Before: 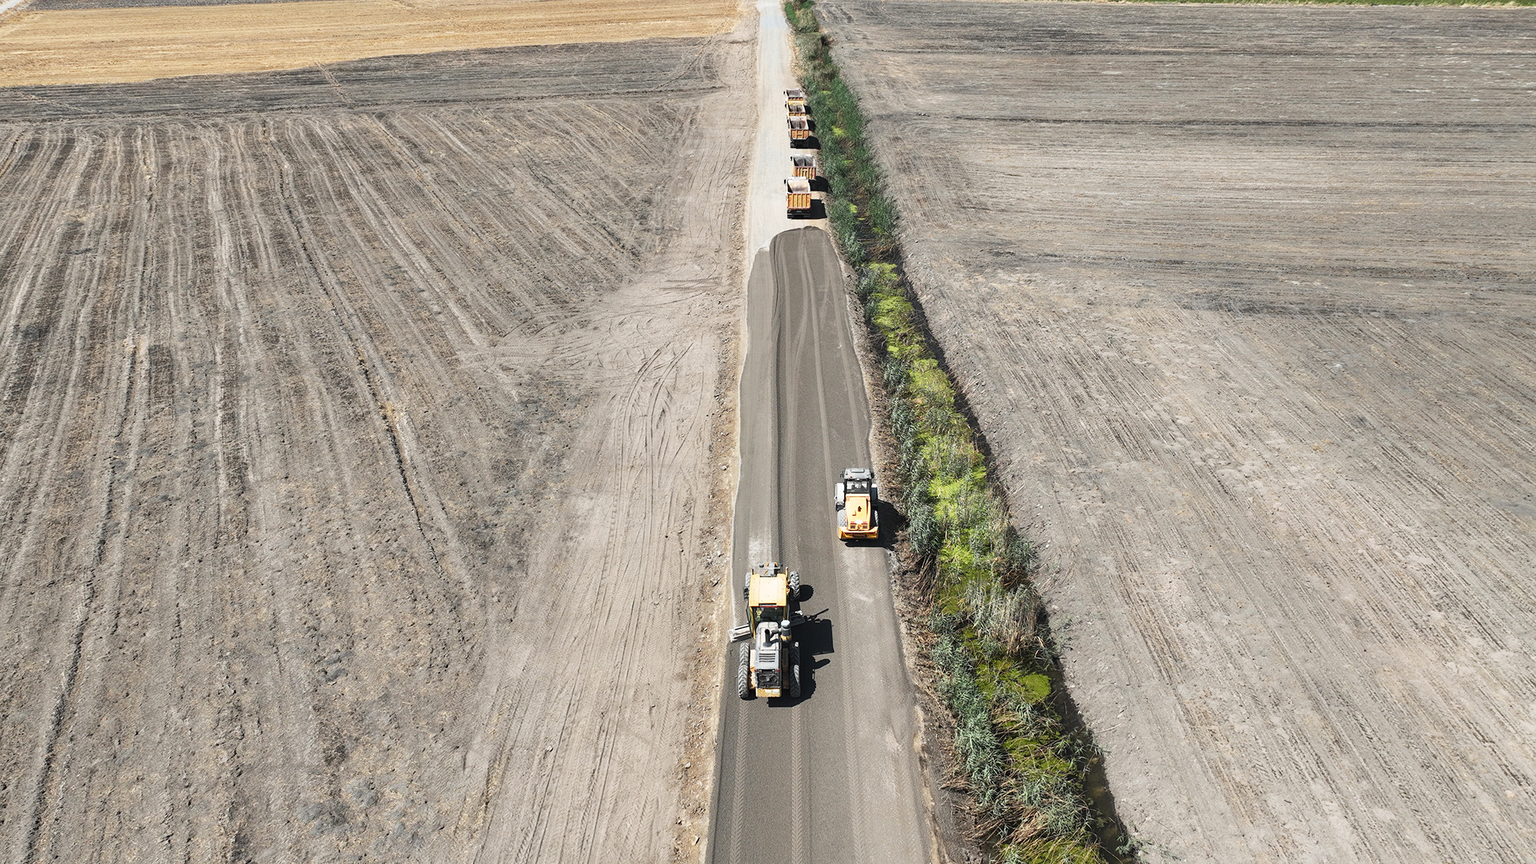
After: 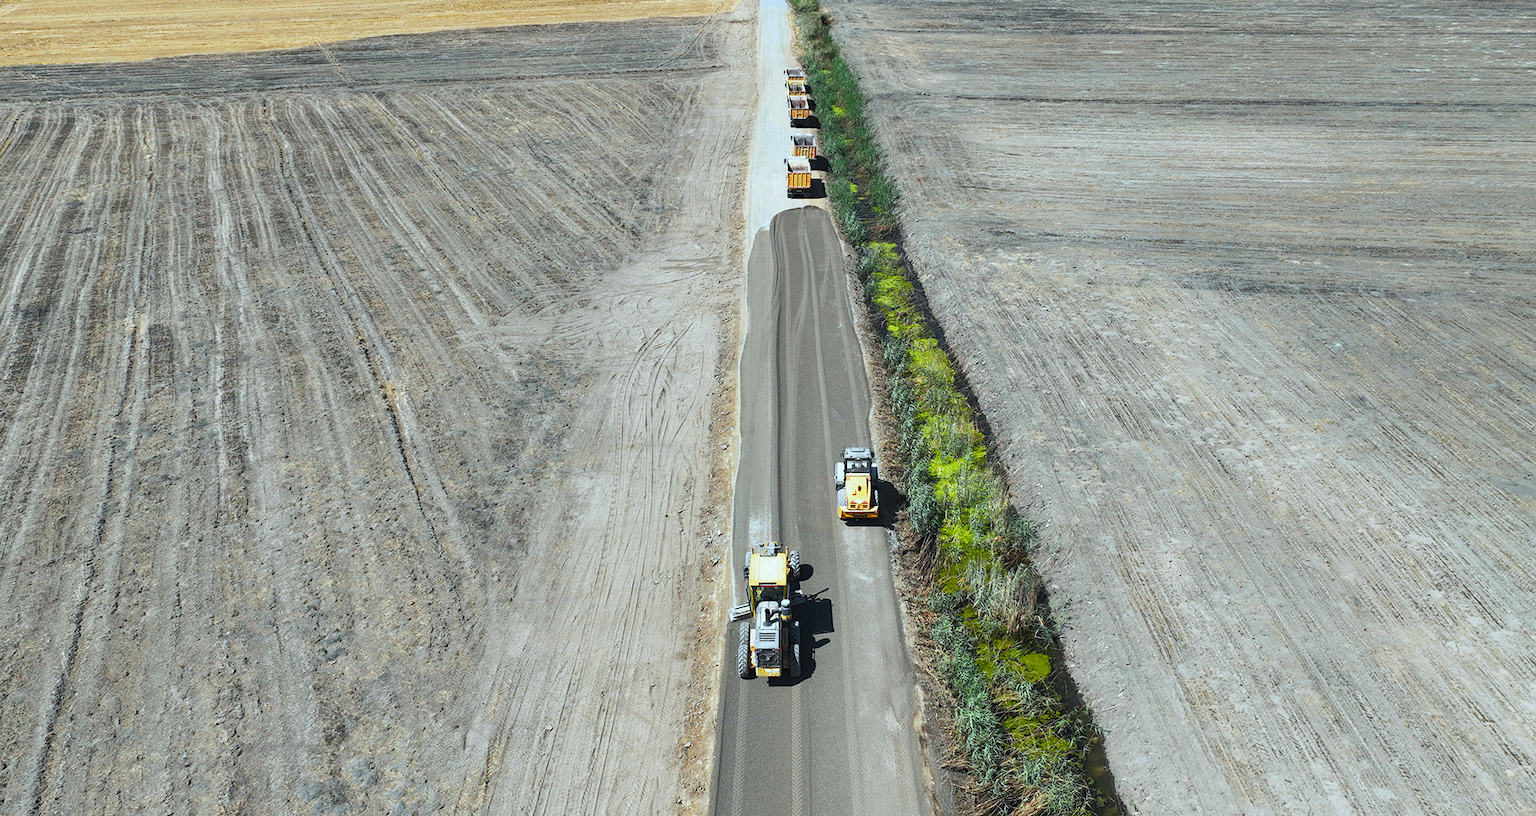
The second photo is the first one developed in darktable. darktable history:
color balance rgb: linear chroma grading › global chroma 15%, perceptual saturation grading › global saturation 30%
crop and rotate: top 2.479%, bottom 3.018%
white balance: red 0.925, blue 1.046
